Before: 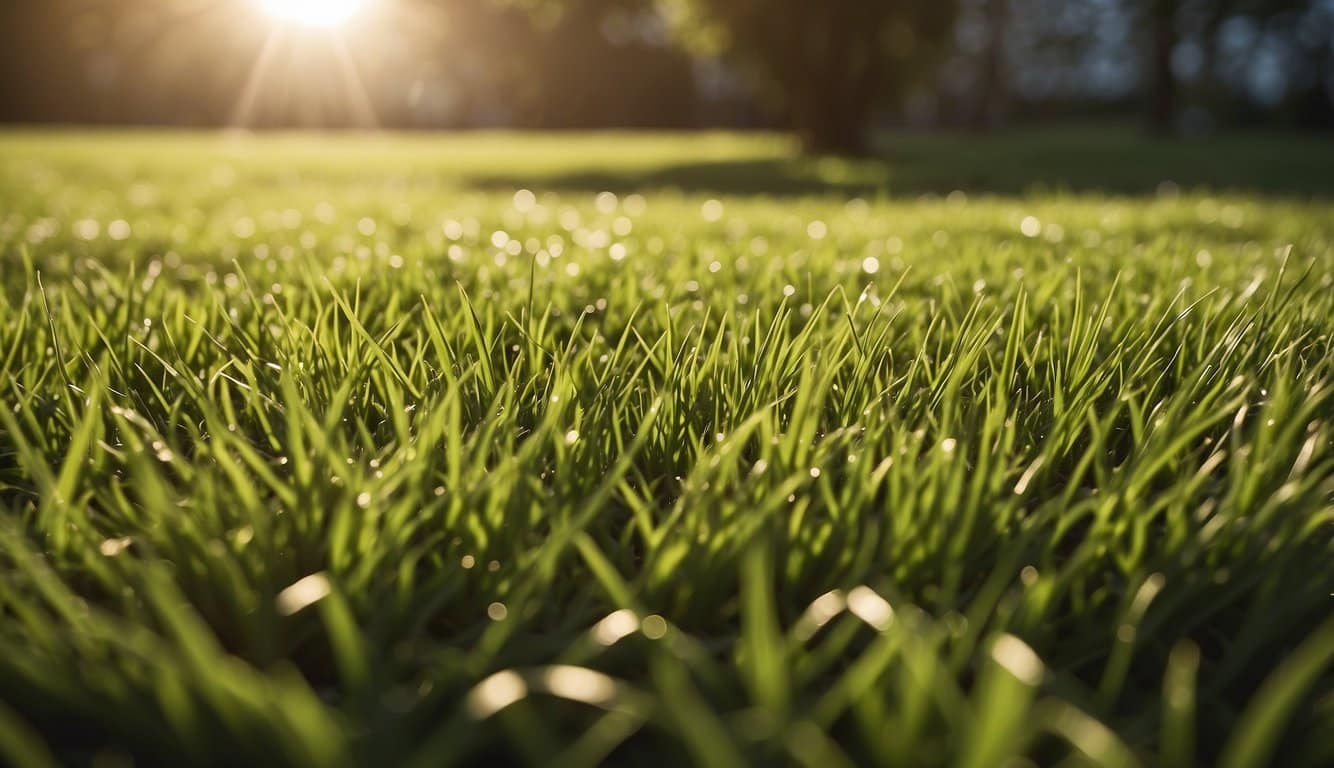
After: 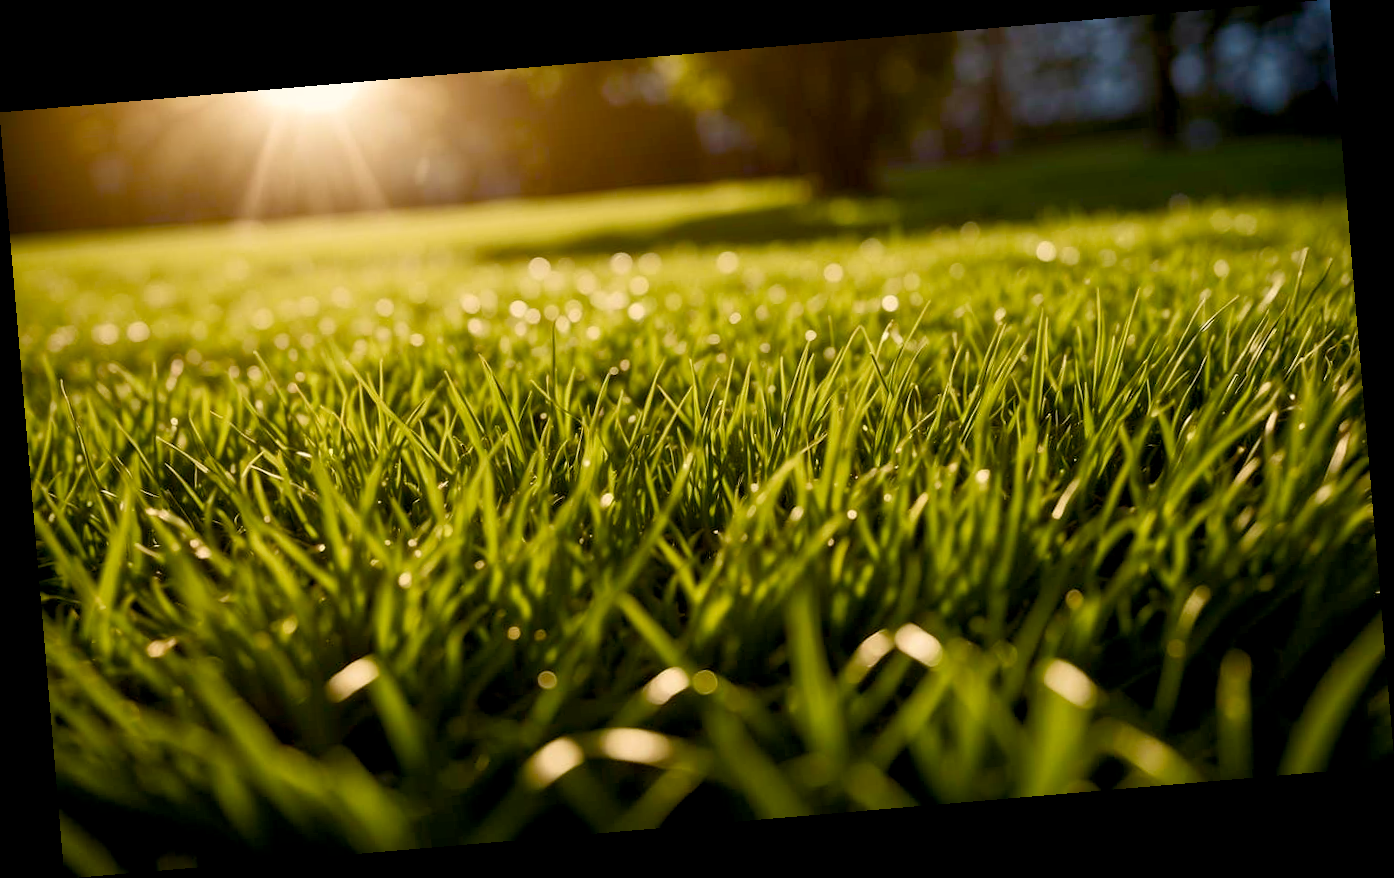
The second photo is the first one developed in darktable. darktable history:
rotate and perspective: rotation -4.86°, automatic cropping off
color balance rgb: shadows lift › chroma 3%, shadows lift › hue 280.8°, power › hue 330°, highlights gain › chroma 3%, highlights gain › hue 75.6°, global offset › luminance -1%, perceptual saturation grading › global saturation 20%, perceptual saturation grading › highlights -25%, perceptual saturation grading › shadows 50%, global vibrance 20%
